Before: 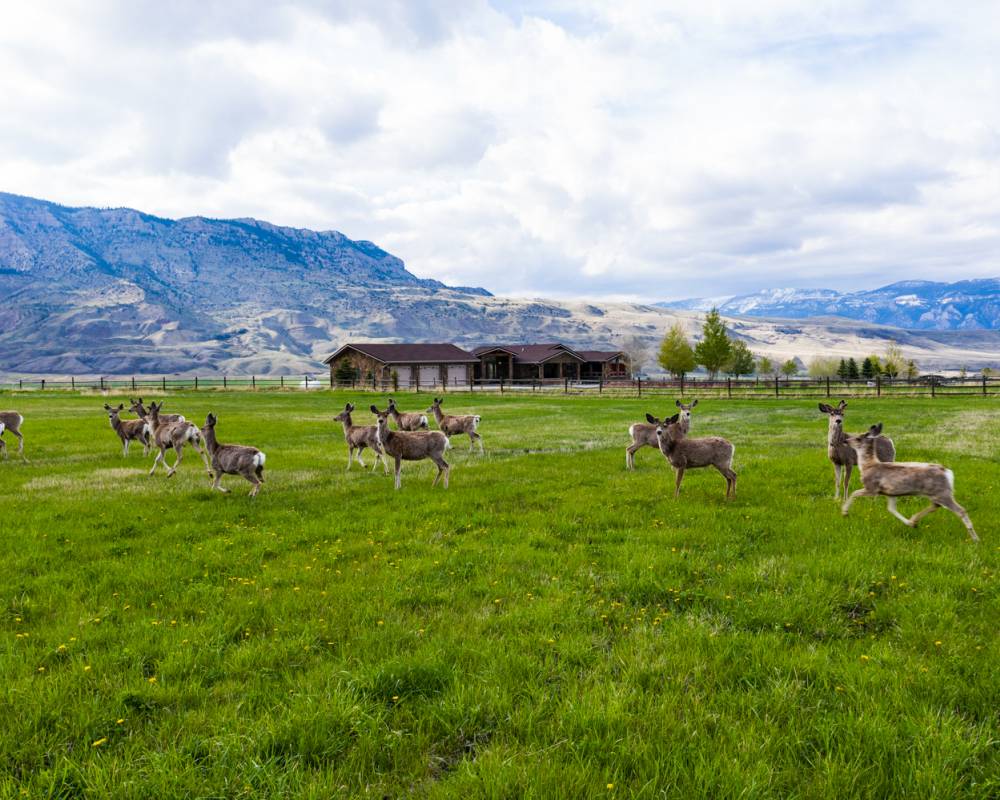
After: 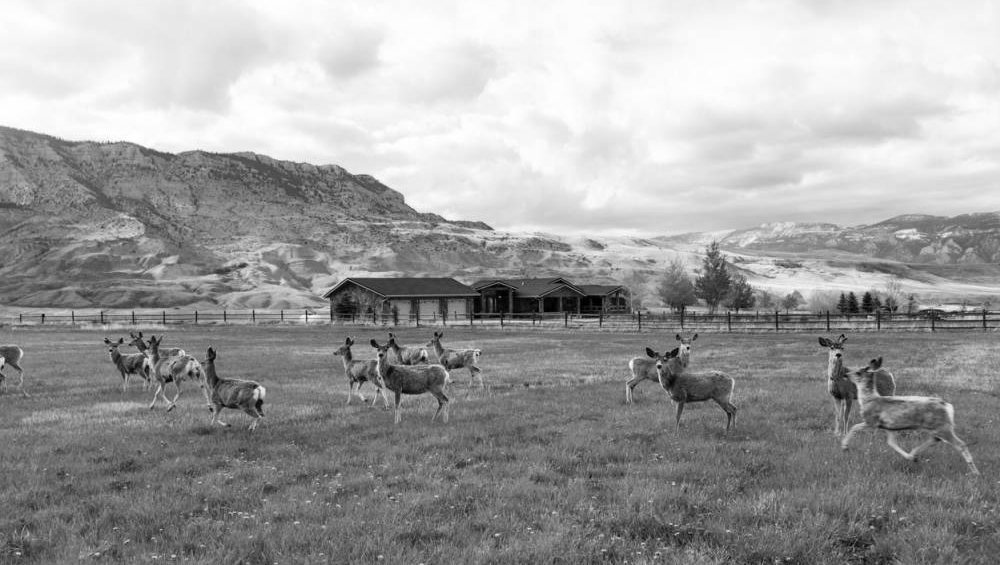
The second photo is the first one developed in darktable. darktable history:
white balance: red 1.009, blue 0.985
crop and rotate: top 8.293%, bottom 20.996%
color calibration: output gray [0.714, 0.278, 0, 0], illuminant same as pipeline (D50), adaptation none (bypass)
